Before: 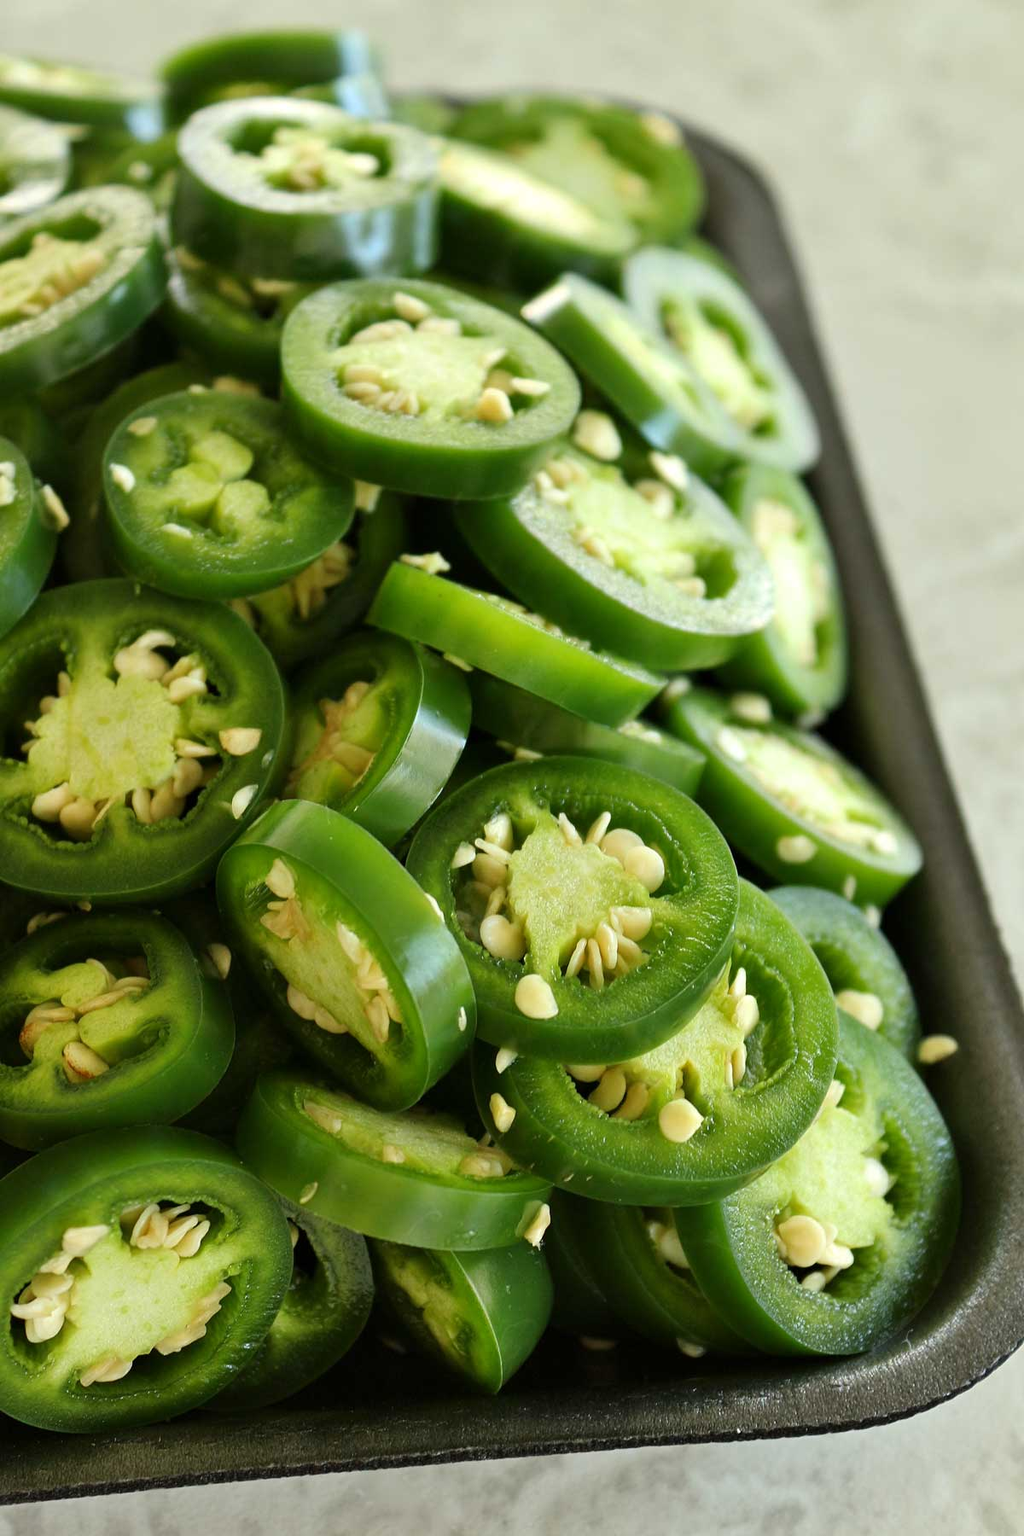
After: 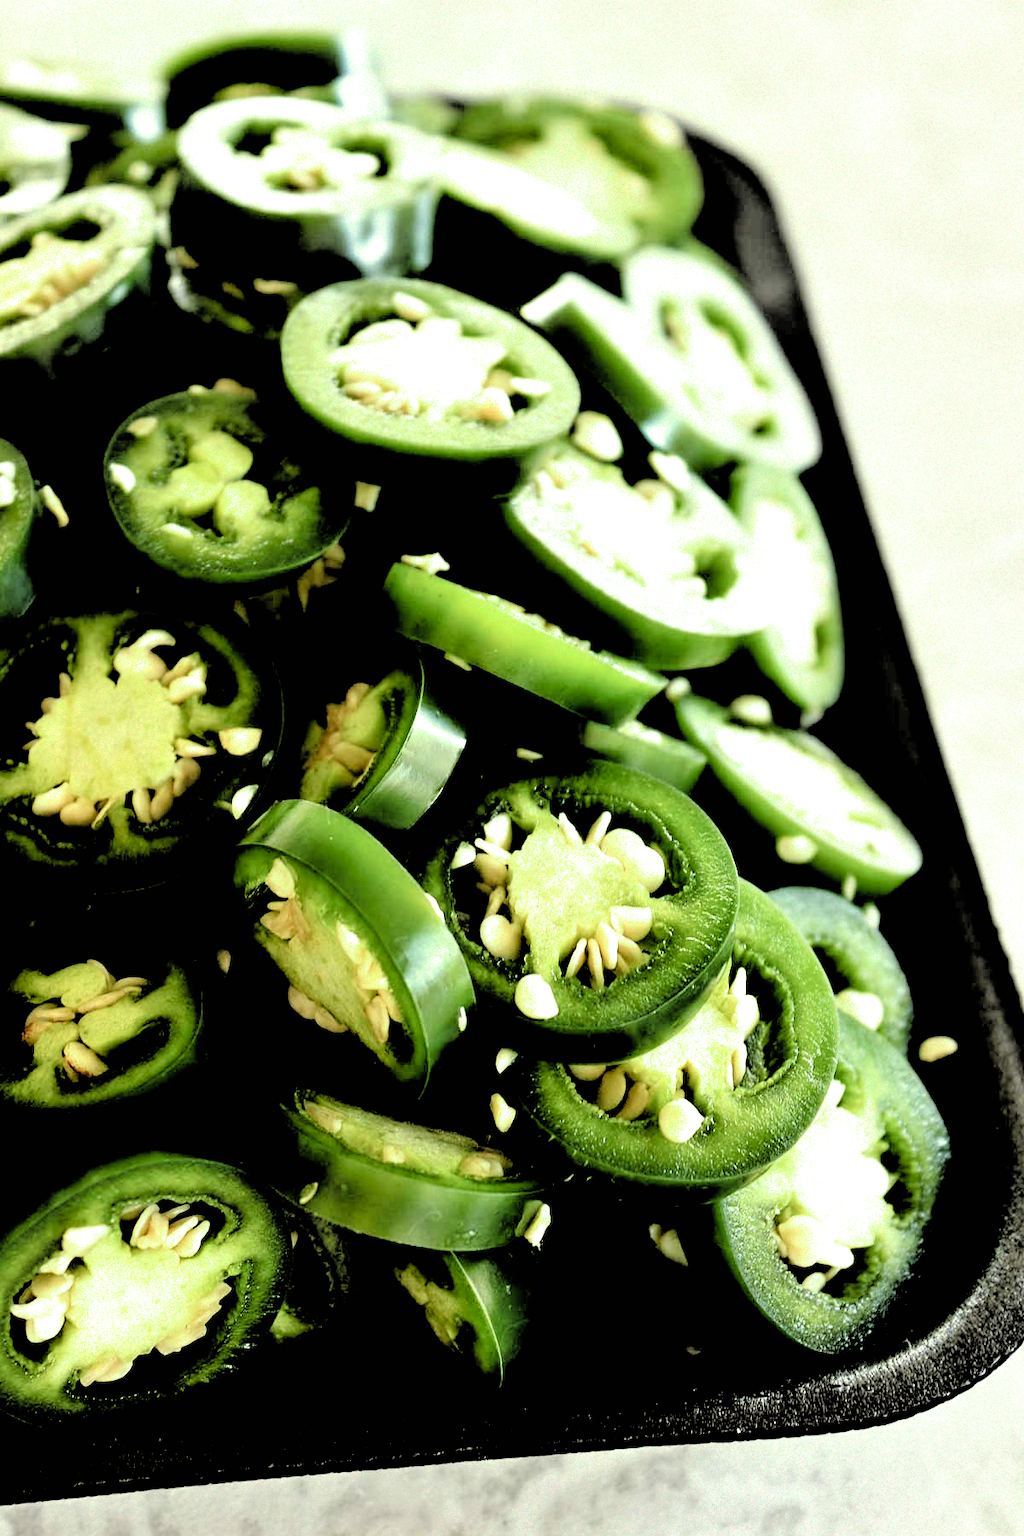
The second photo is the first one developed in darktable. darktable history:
filmic rgb: black relative exposure -1 EV, white relative exposure 2.05 EV, hardness 1.52, contrast 2.25, enable highlight reconstruction true
contrast brightness saturation: contrast 0.03, brightness 0.06, saturation 0.13
